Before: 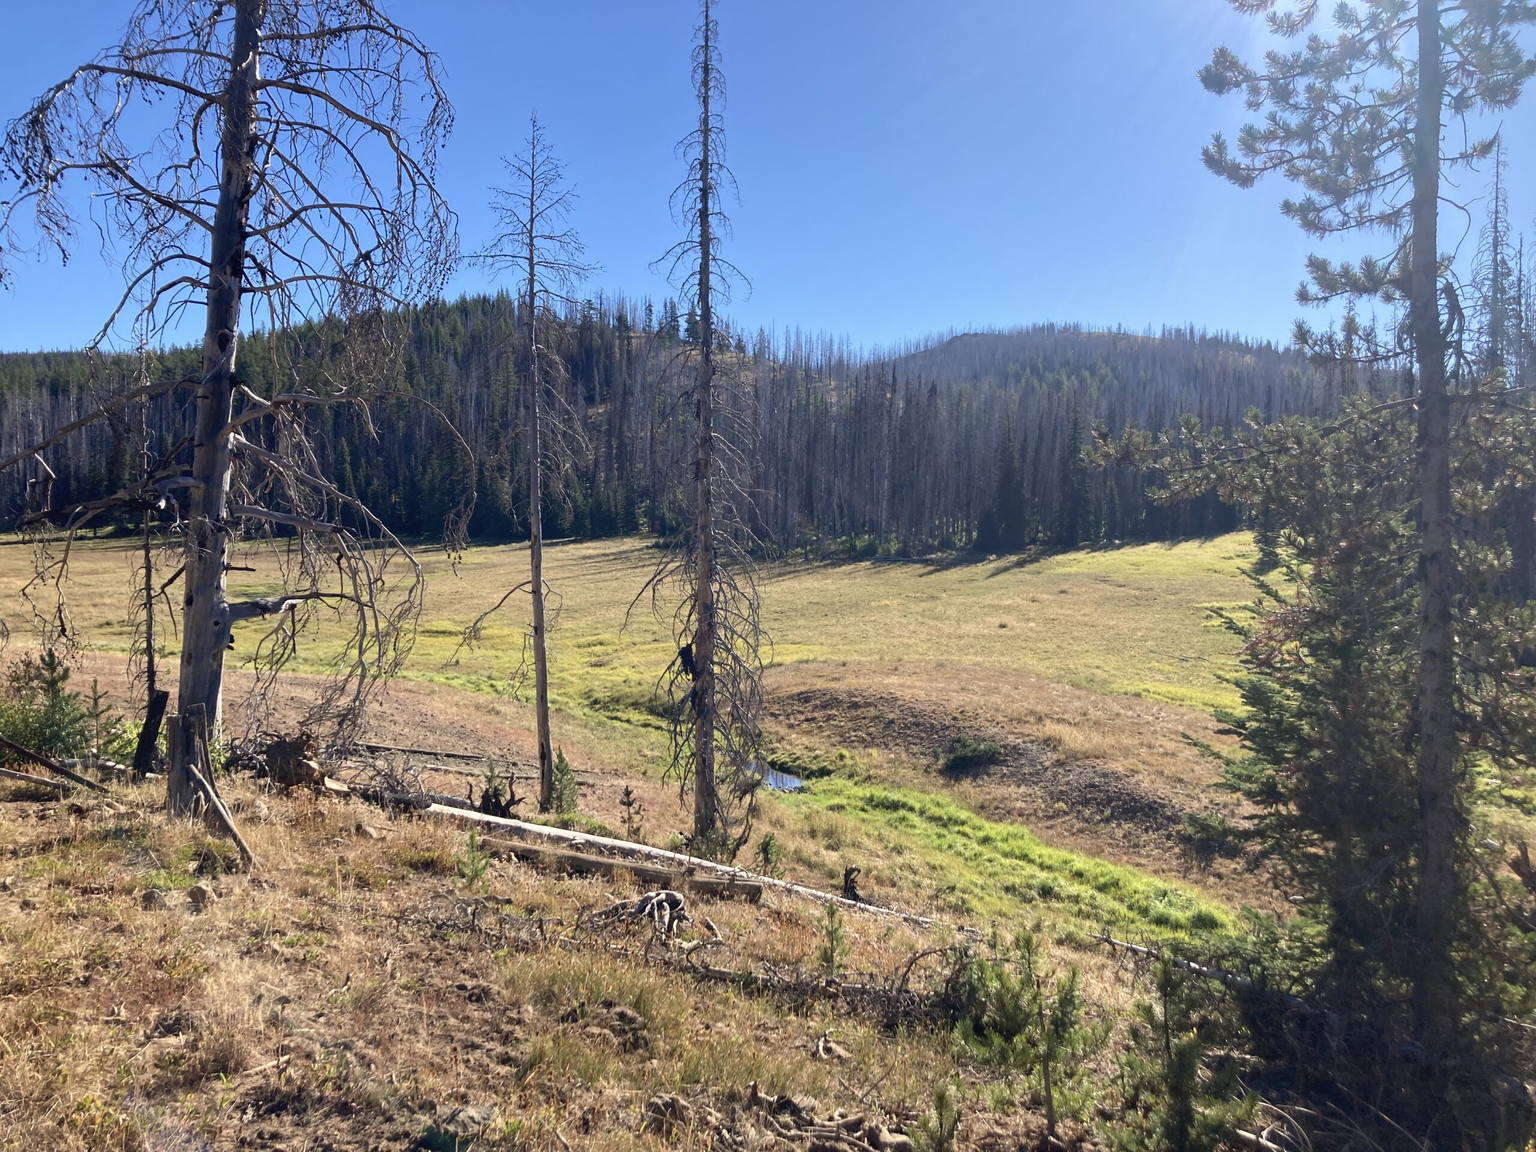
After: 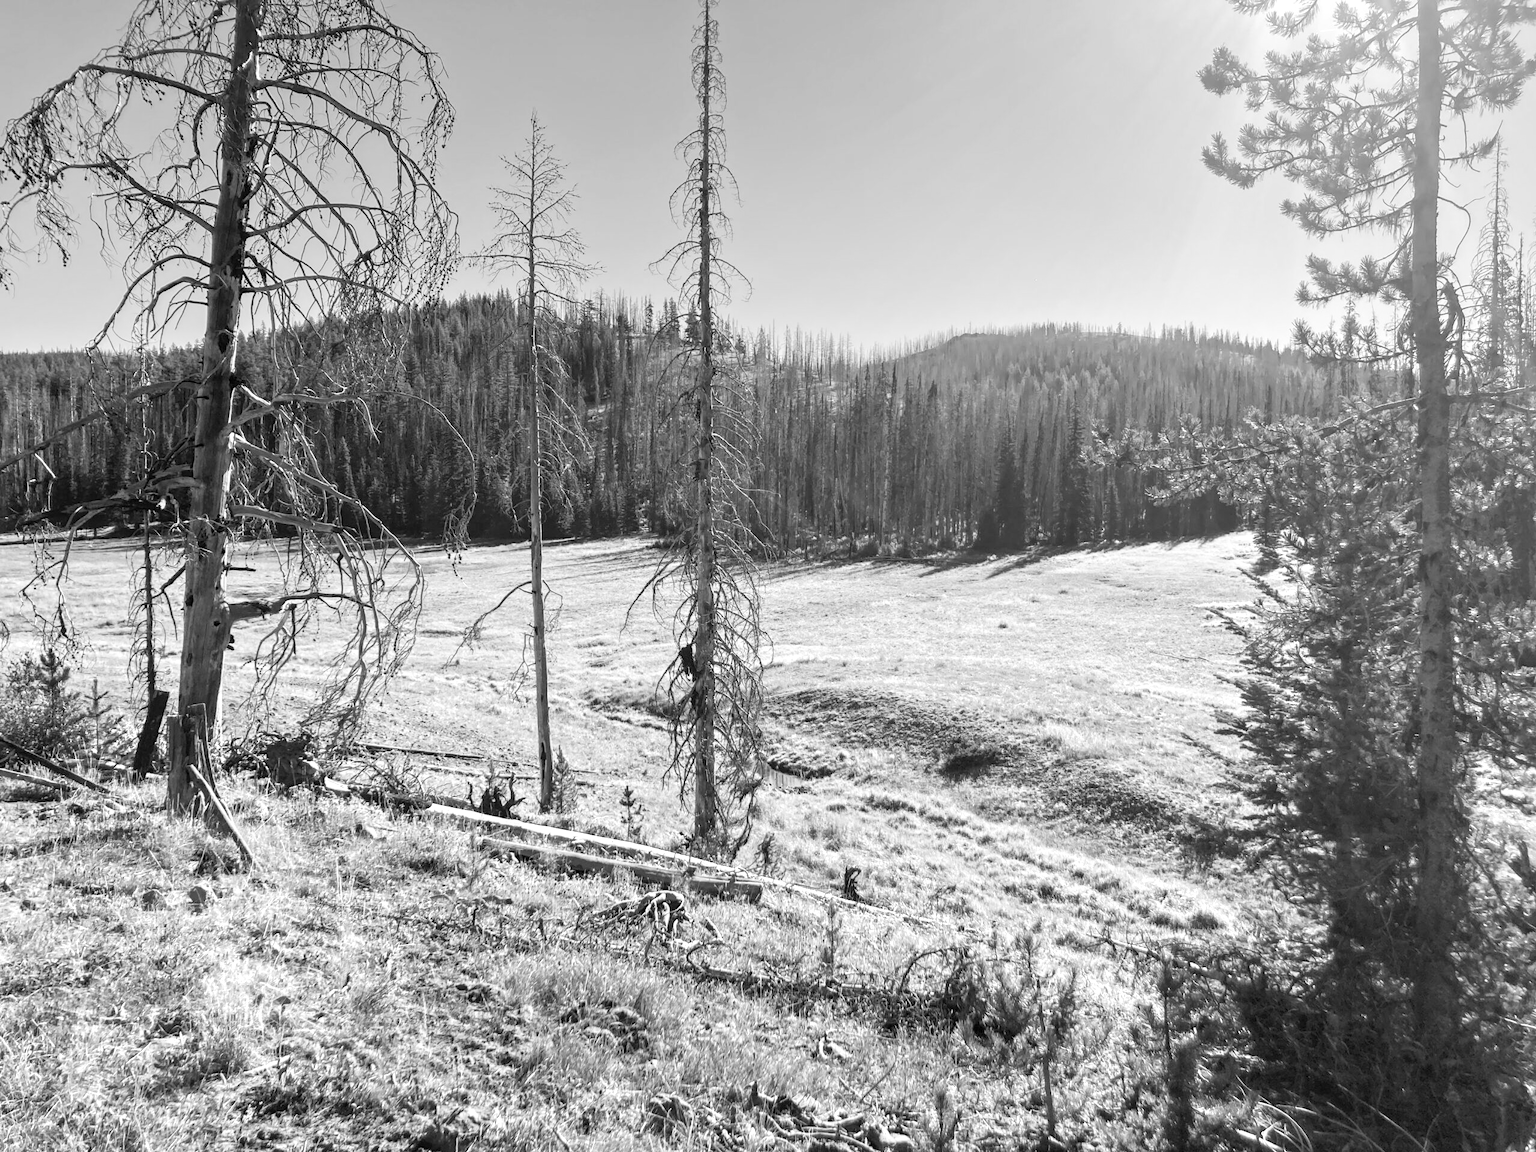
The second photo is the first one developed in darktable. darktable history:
monochrome: on, module defaults
contrast brightness saturation: contrast 0.2, brightness 0.2, saturation 0.8
local contrast: on, module defaults
exposure: black level correction 0.001, exposure 0.3 EV, compensate highlight preservation false
color zones: curves: ch0 [(0.224, 0.526) (0.75, 0.5)]; ch1 [(0.055, 0.526) (0.224, 0.761) (0.377, 0.526) (0.75, 0.5)]
